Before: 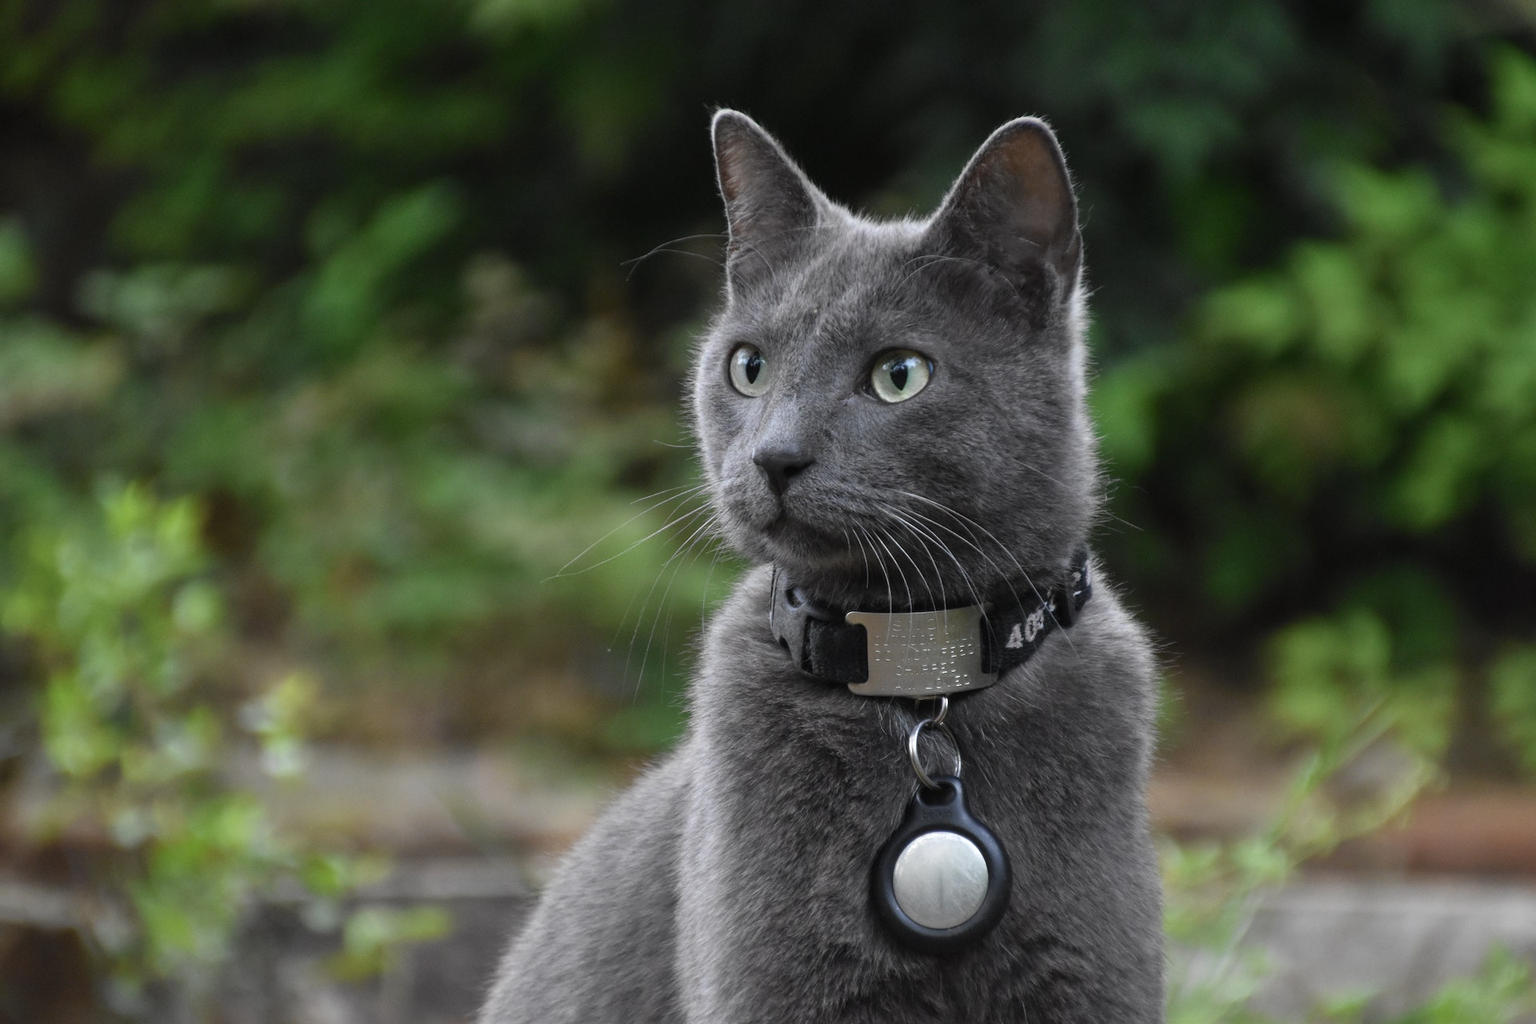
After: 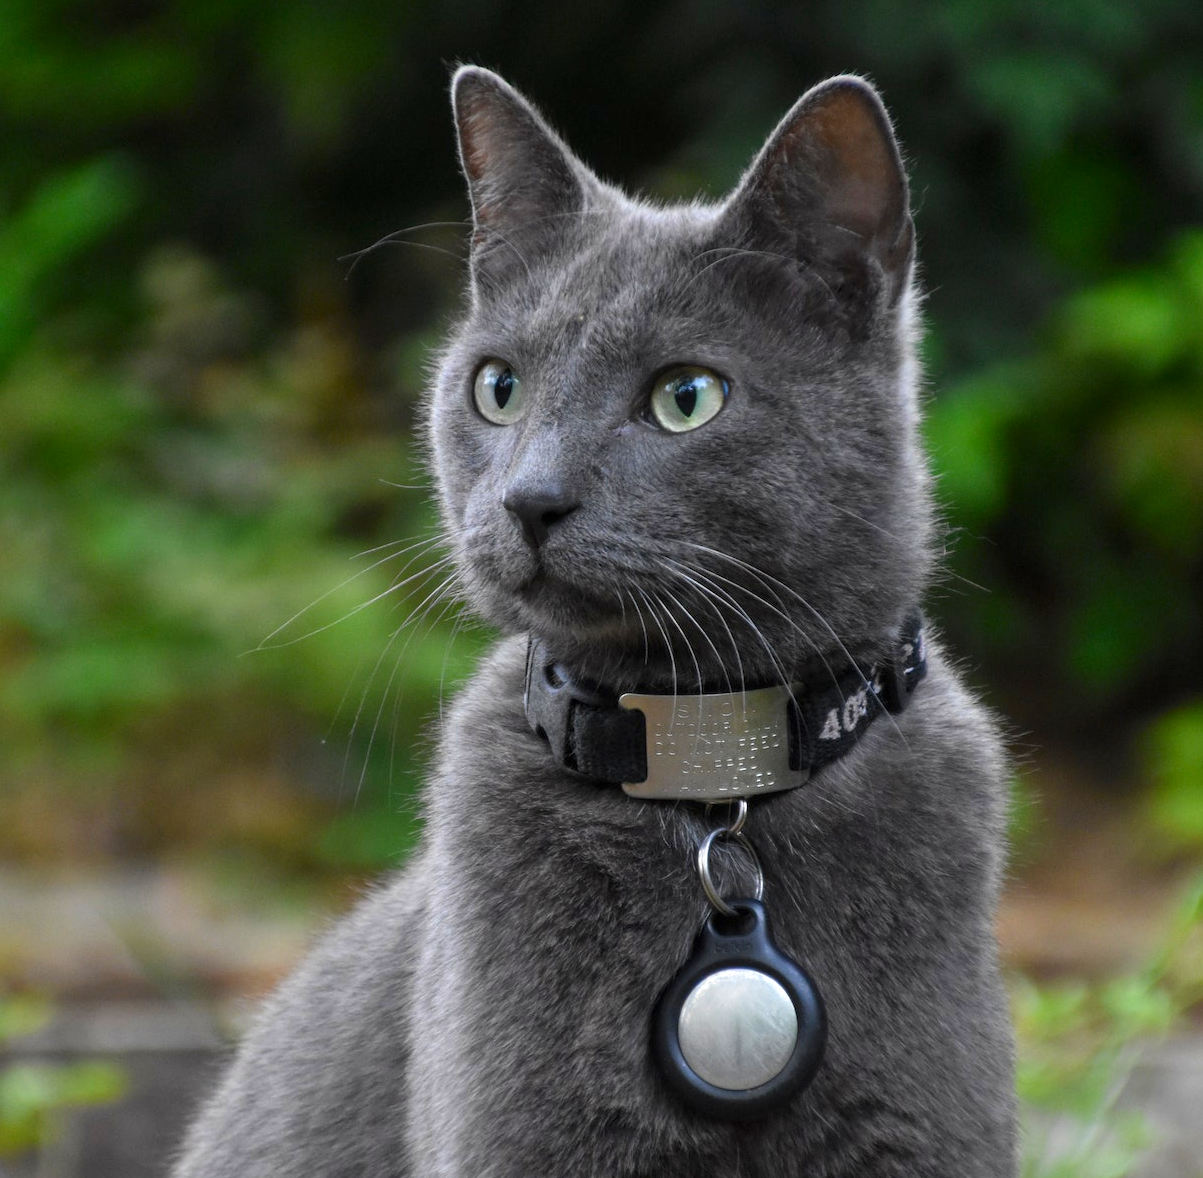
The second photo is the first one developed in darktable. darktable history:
crop and rotate: left 22.821%, top 5.624%, right 14.486%, bottom 2.32%
contrast brightness saturation: saturation 0.495
local contrast: highlights 106%, shadows 100%, detail 120%, midtone range 0.2
